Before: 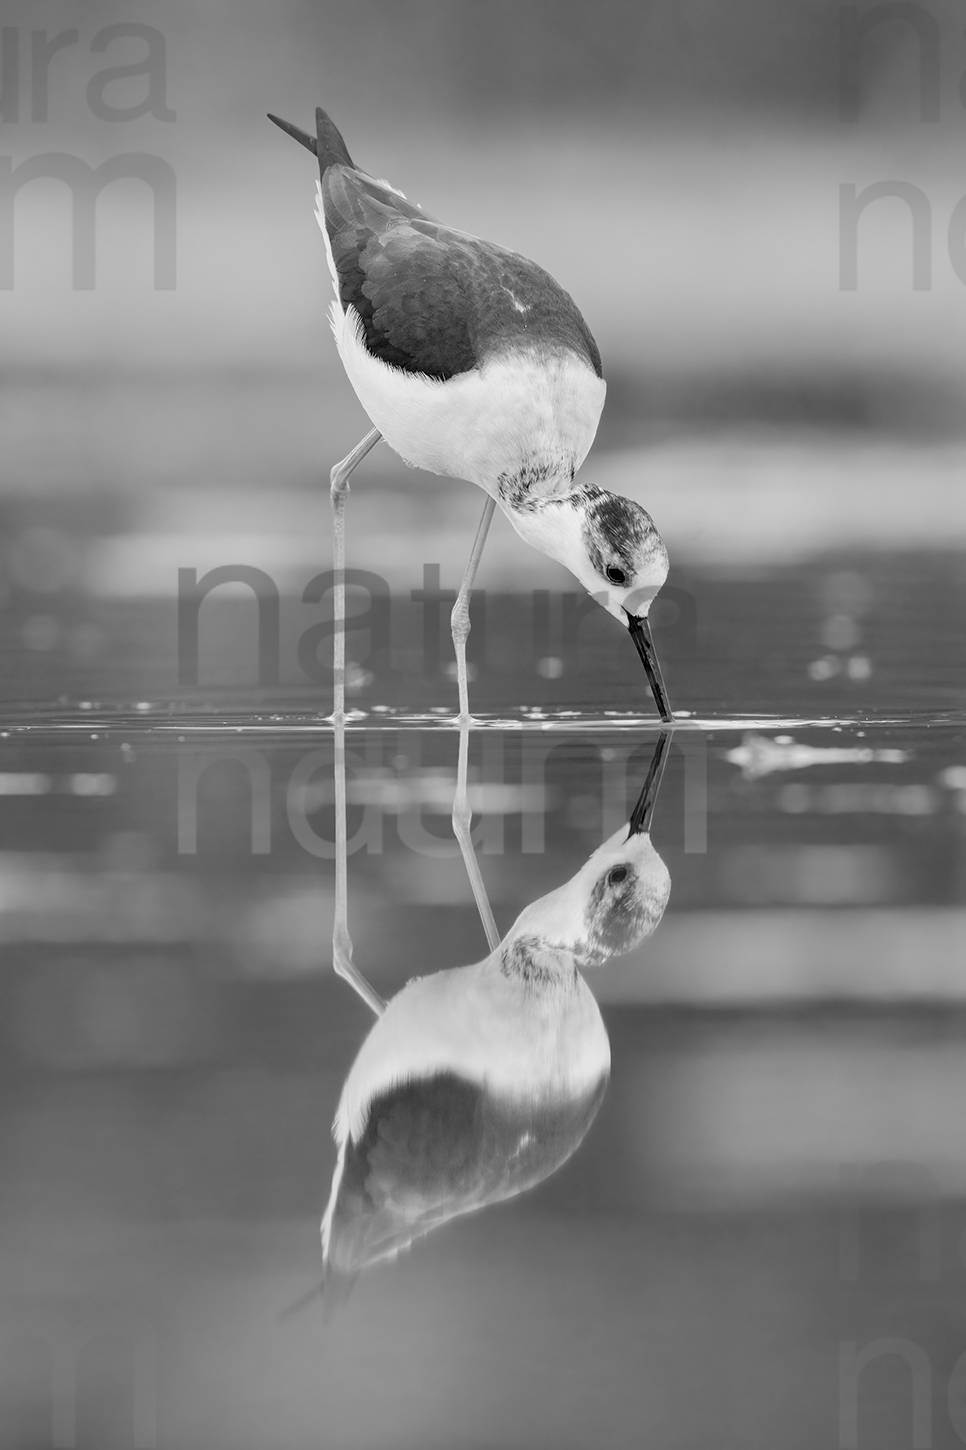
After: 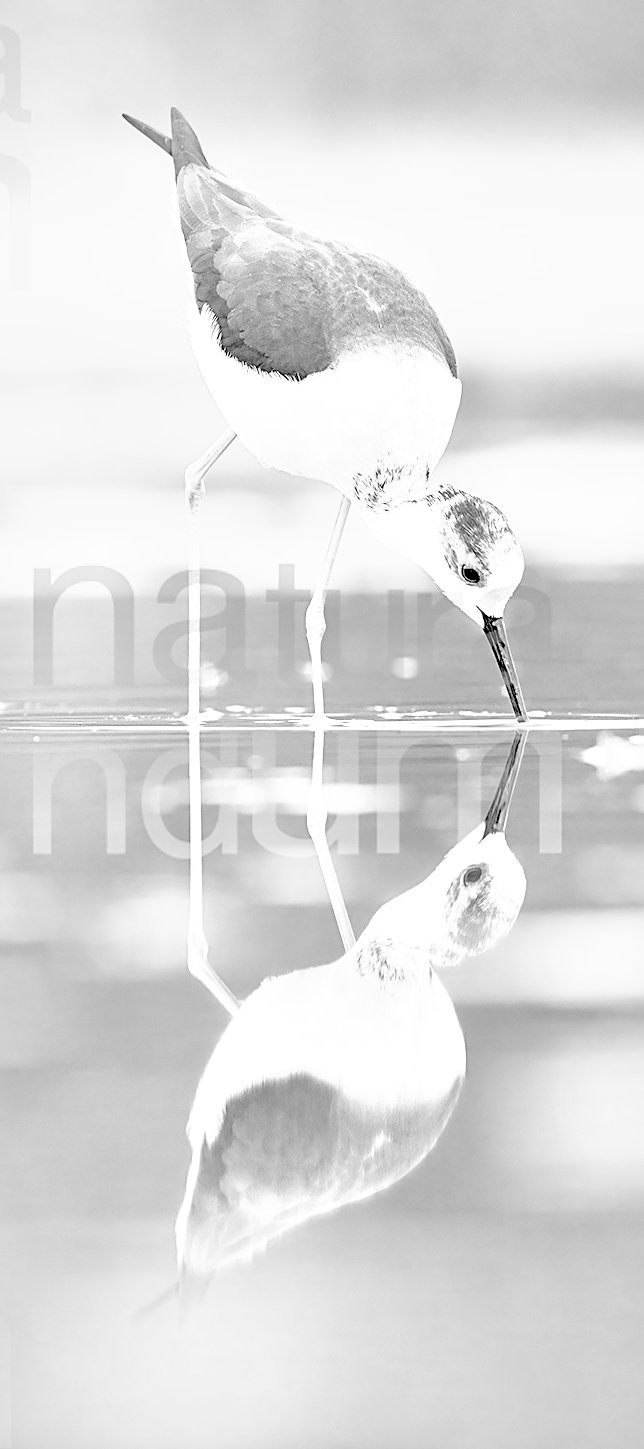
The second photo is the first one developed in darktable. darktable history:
local contrast: mode bilateral grid, contrast 20, coarseness 51, detail 119%, midtone range 0.2
tone equalizer: -7 EV 0.163 EV, -6 EV 0.565 EV, -5 EV 1.15 EV, -4 EV 1.36 EV, -3 EV 1.17 EV, -2 EV 0.6 EV, -1 EV 0.157 EV
exposure: black level correction 0, exposure 1.2 EV, compensate highlight preservation false
crop and rotate: left 15.074%, right 18.248%
base curve: curves: ch0 [(0, 0) (0.025, 0.046) (0.112, 0.277) (0.467, 0.74) (0.814, 0.929) (1, 0.942)]
sharpen: on, module defaults
